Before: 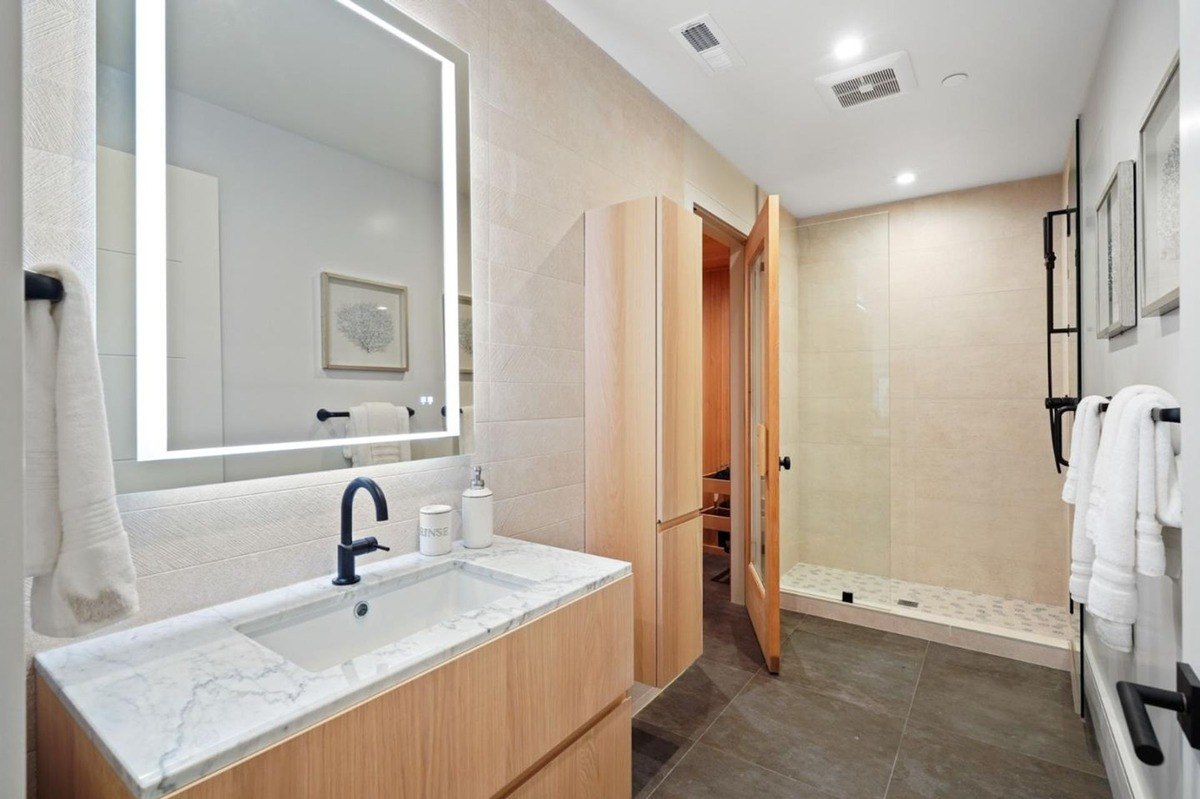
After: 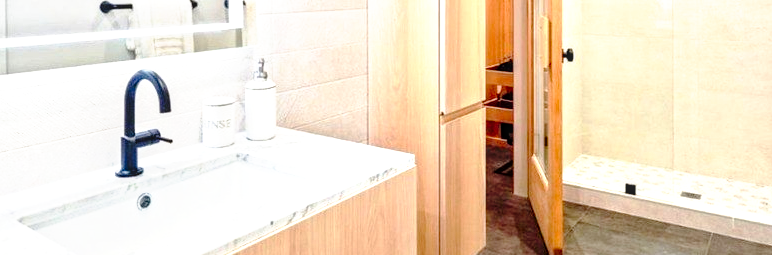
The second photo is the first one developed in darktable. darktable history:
crop: left 18.091%, top 51.13%, right 17.525%, bottom 16.85%
exposure: exposure 0.74 EV, compensate highlight preservation false
tone curve: curves: ch0 [(0, 0) (0.003, 0) (0.011, 0.001) (0.025, 0.001) (0.044, 0.002) (0.069, 0.007) (0.1, 0.015) (0.136, 0.027) (0.177, 0.066) (0.224, 0.122) (0.277, 0.219) (0.335, 0.327) (0.399, 0.432) (0.468, 0.527) (0.543, 0.615) (0.623, 0.695) (0.709, 0.777) (0.801, 0.874) (0.898, 0.973) (1, 1)], preserve colors none
local contrast: on, module defaults
